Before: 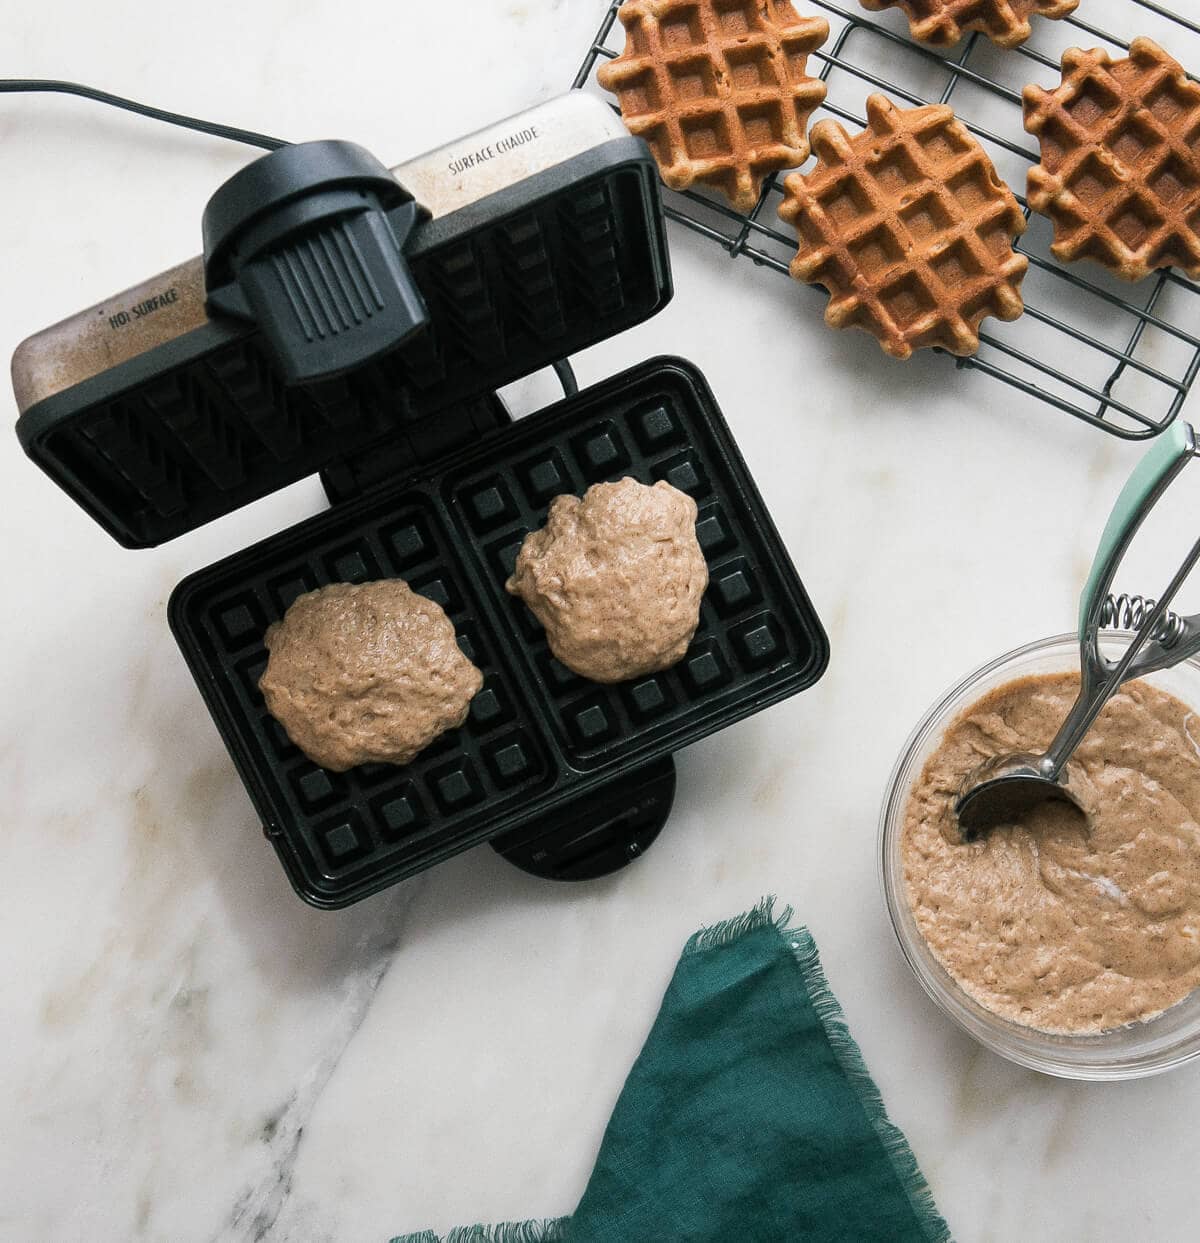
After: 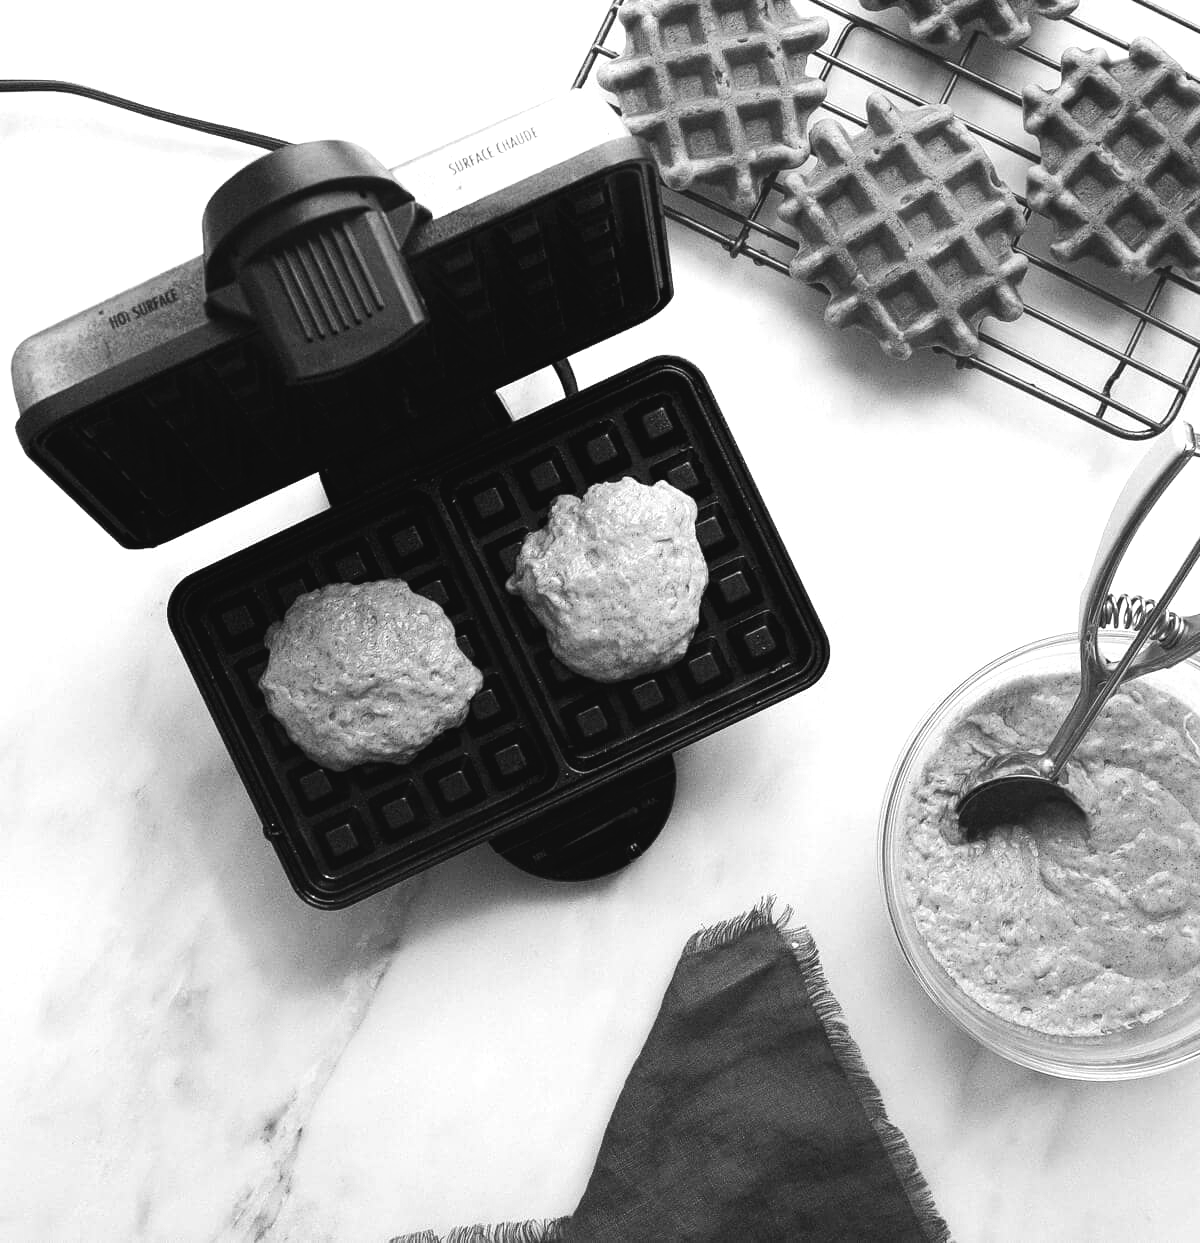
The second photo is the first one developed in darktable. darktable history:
tone equalizer: -8 EV -0.75 EV, -7 EV -0.7 EV, -6 EV -0.6 EV, -5 EV -0.4 EV, -3 EV 0.4 EV, -2 EV 0.6 EV, -1 EV 0.7 EV, +0 EV 0.75 EV, edges refinement/feathering 500, mask exposure compensation -1.57 EV, preserve details no
color balance: lift [1, 1.011, 0.999, 0.989], gamma [1.109, 1.045, 1.039, 0.955], gain [0.917, 0.936, 0.952, 1.064], contrast 2.32%, contrast fulcrum 19%, output saturation 101%
monochrome: on, module defaults
contrast equalizer: y [[0.439, 0.44, 0.442, 0.457, 0.493, 0.498], [0.5 ×6], [0.5 ×6], [0 ×6], [0 ×6]]
